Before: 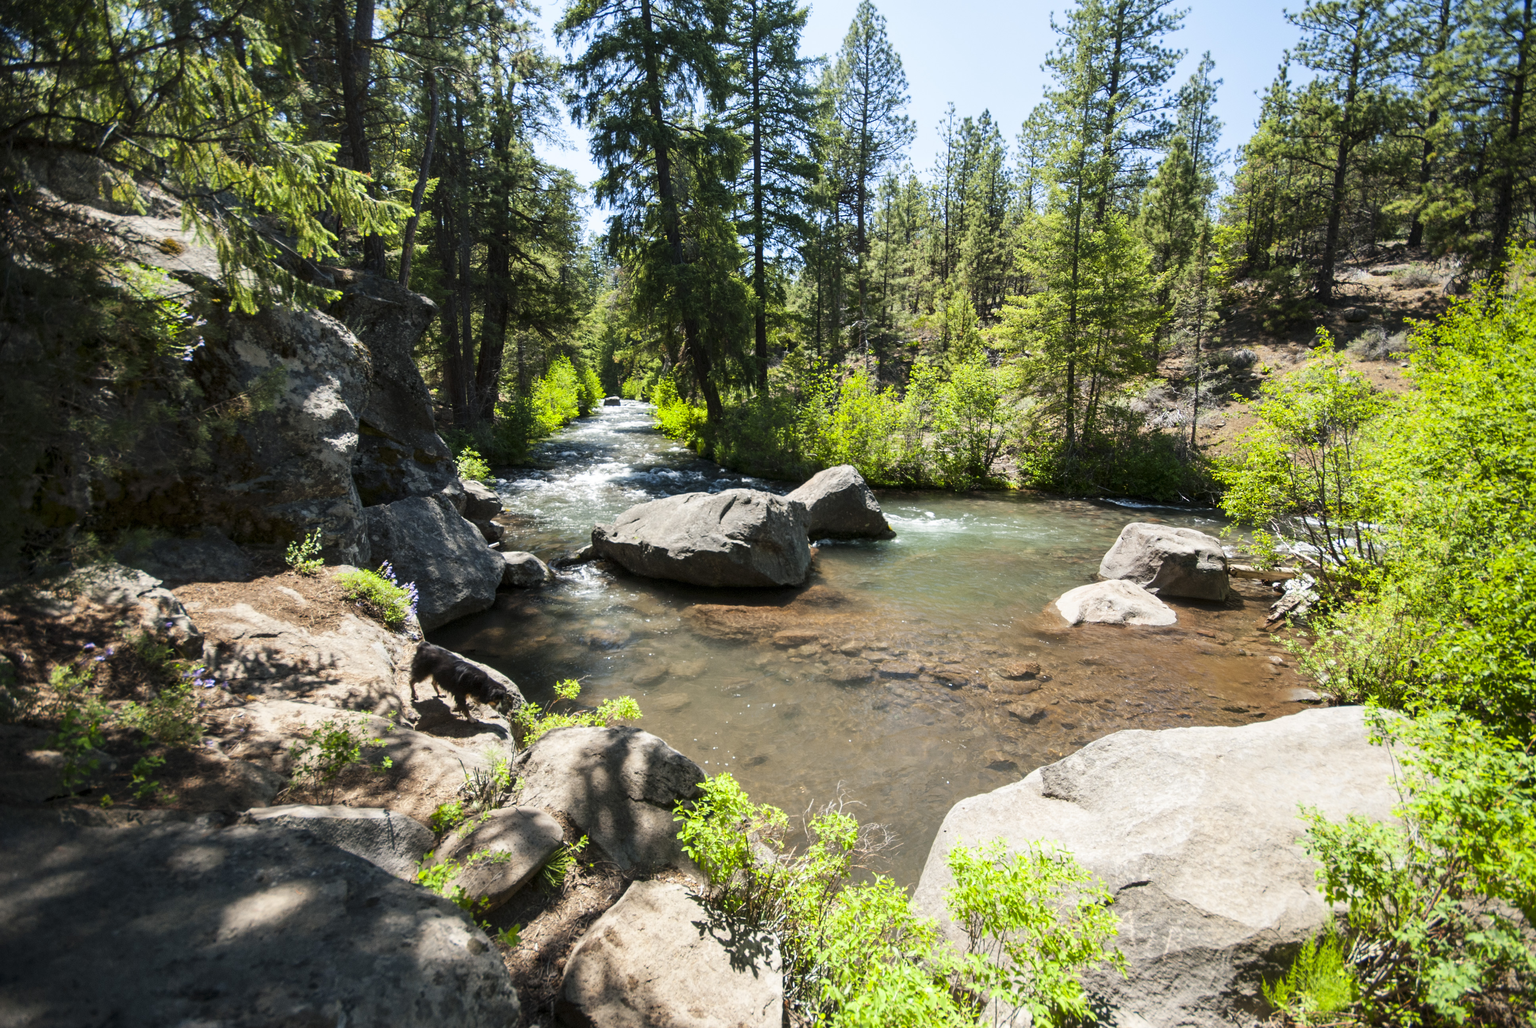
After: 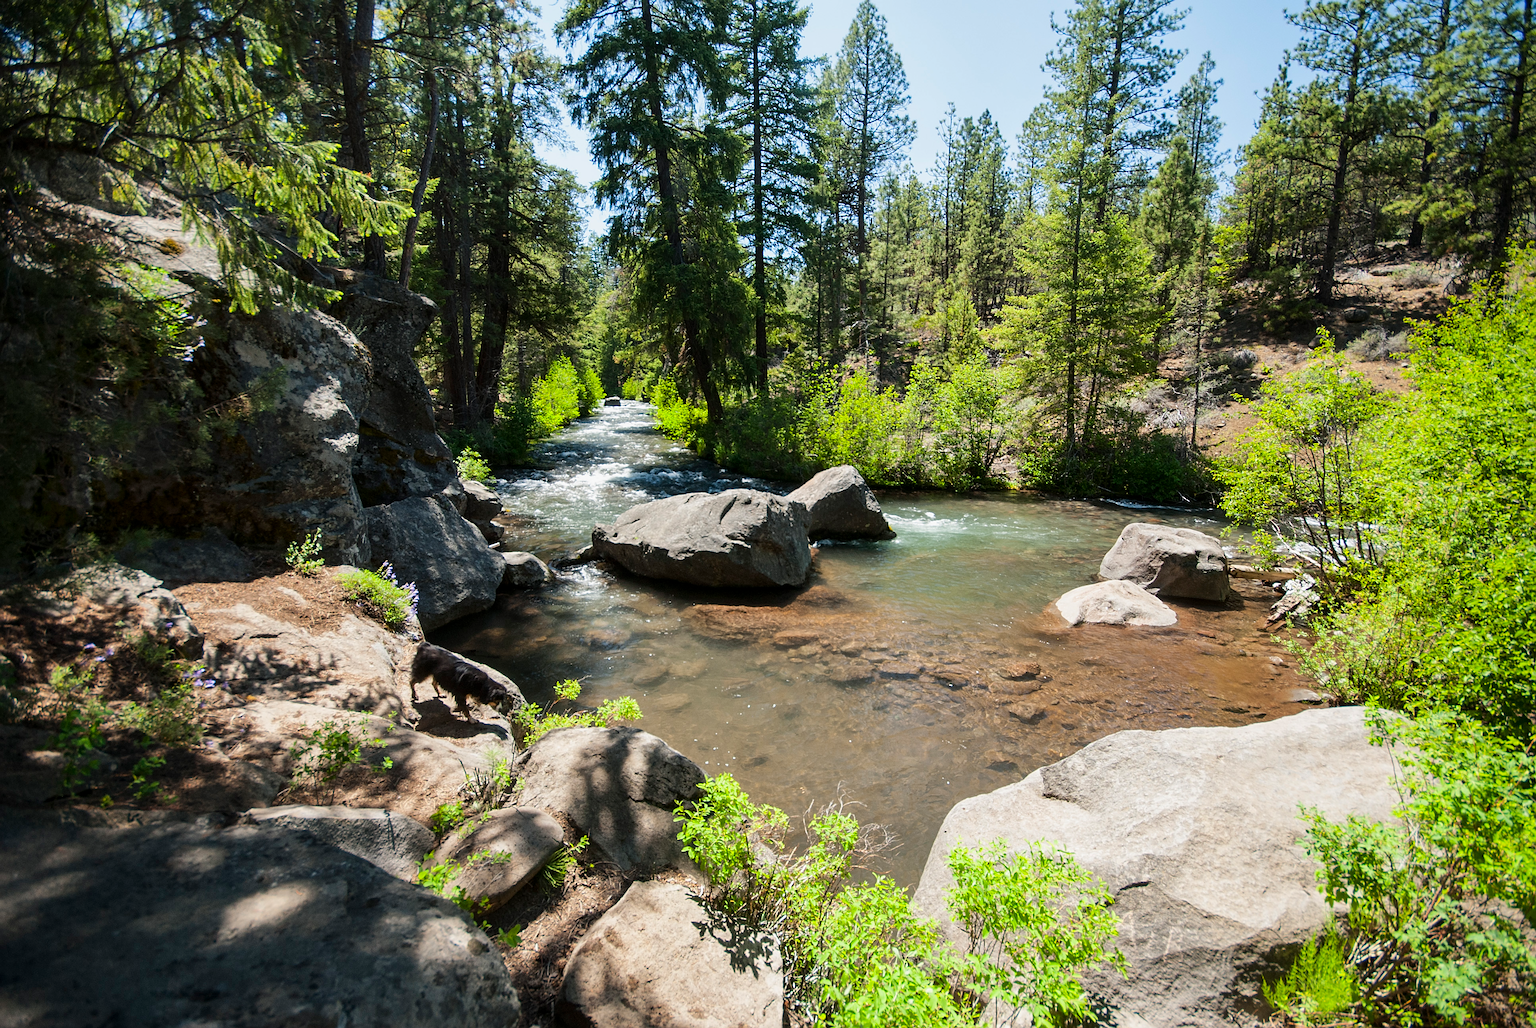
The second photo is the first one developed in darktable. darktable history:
sharpen: on, module defaults
shadows and highlights: shadows -20, white point adjustment -2, highlights -35
exposure: compensate highlight preservation false
